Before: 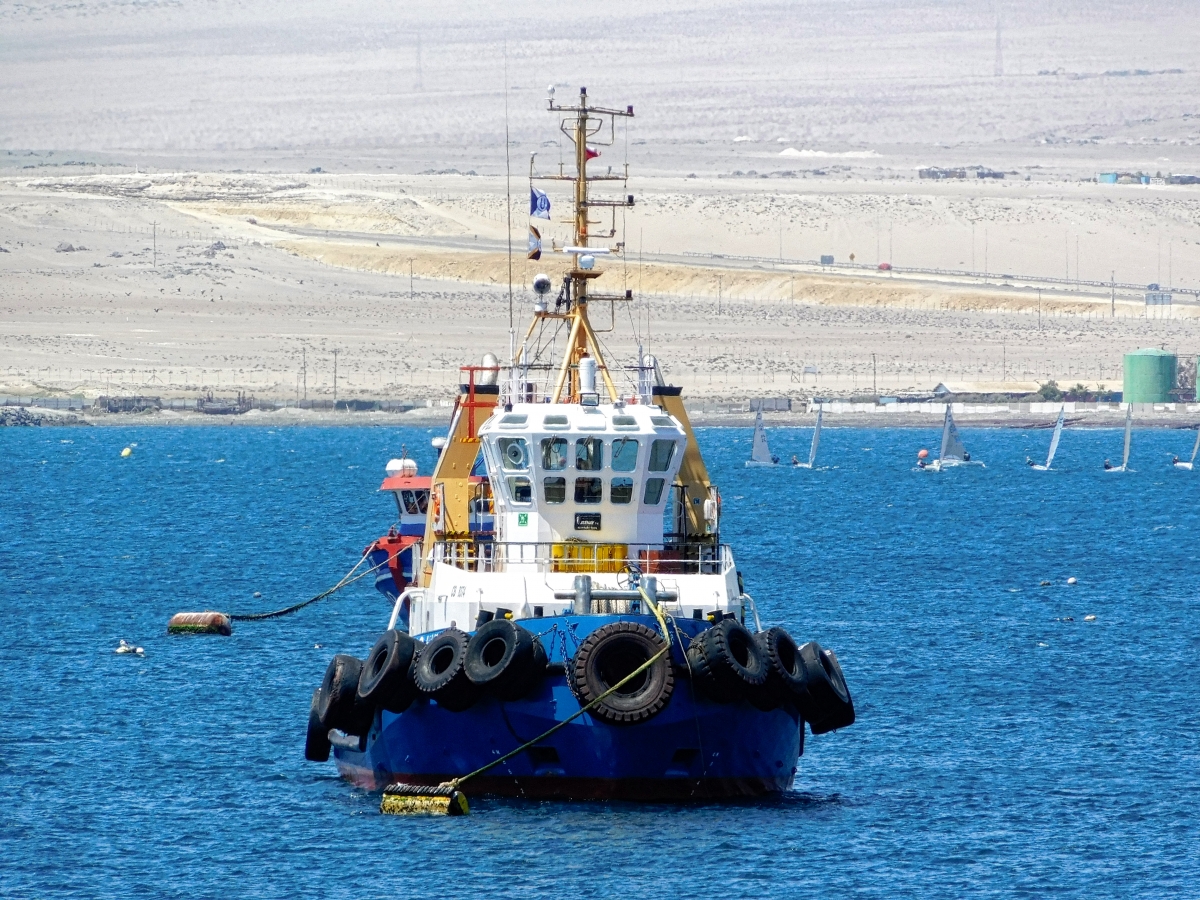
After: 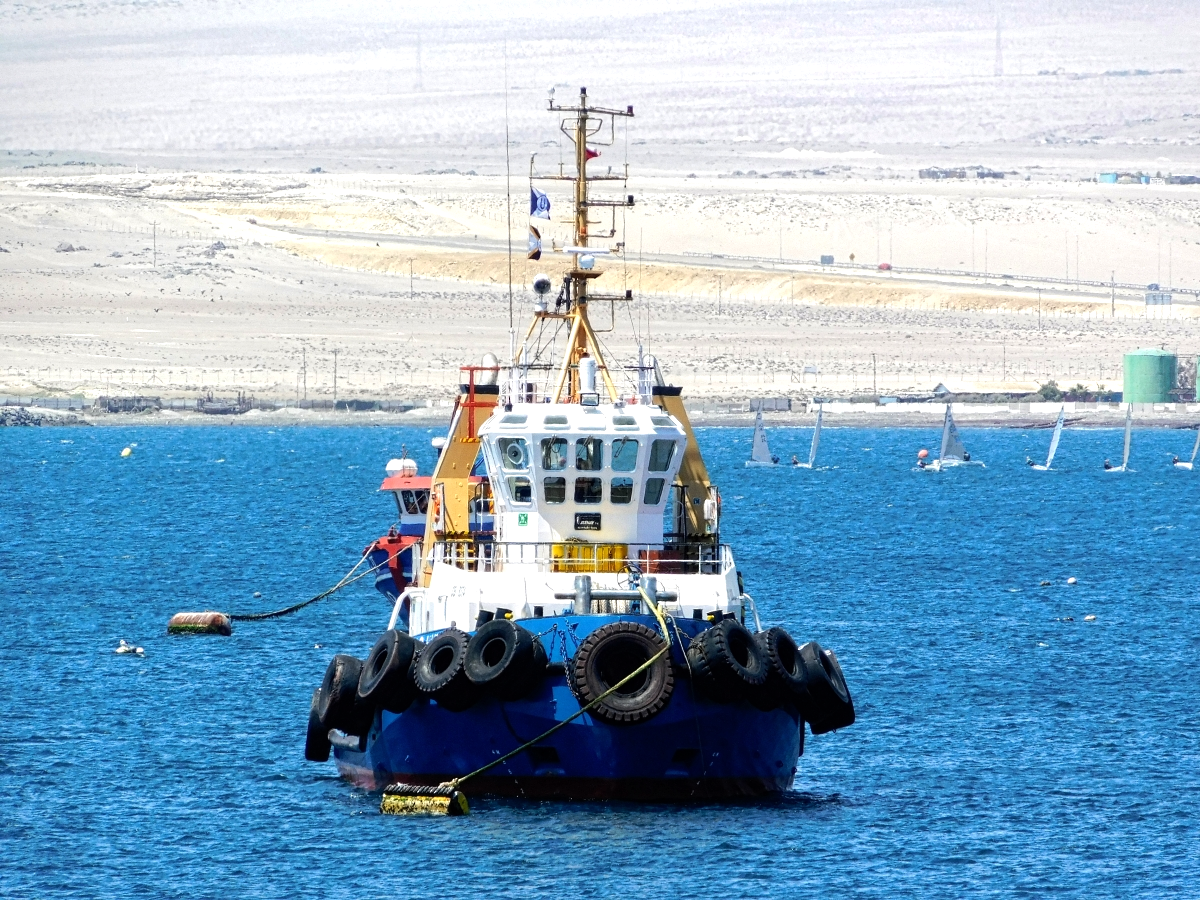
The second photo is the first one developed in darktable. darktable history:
tone equalizer: -8 EV -0.424 EV, -7 EV -0.39 EV, -6 EV -0.323 EV, -5 EV -0.242 EV, -3 EV 0.243 EV, -2 EV 0.355 EV, -1 EV 0.367 EV, +0 EV 0.433 EV, edges refinement/feathering 500, mask exposure compensation -1.57 EV, preserve details no
sharpen: radius 2.851, amount 0.858, threshold 47.142
